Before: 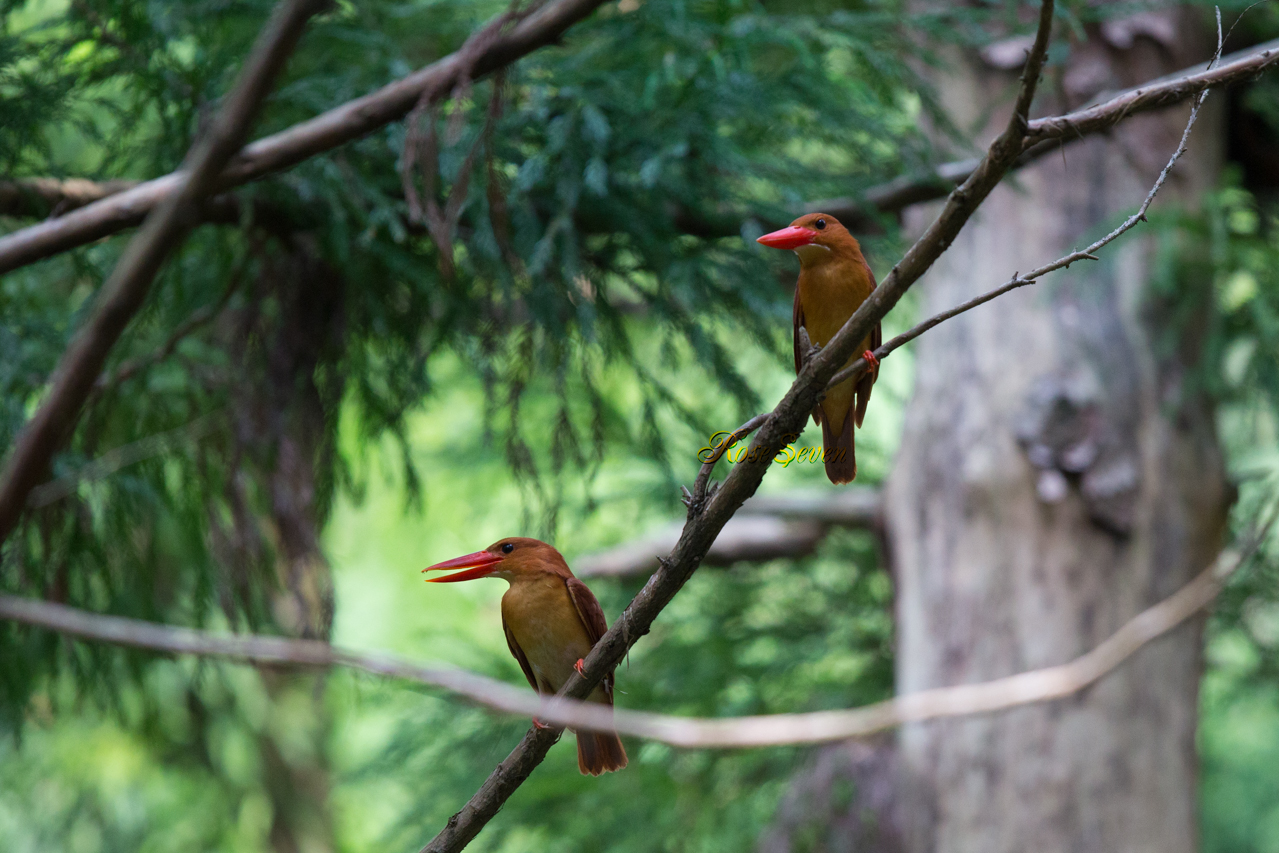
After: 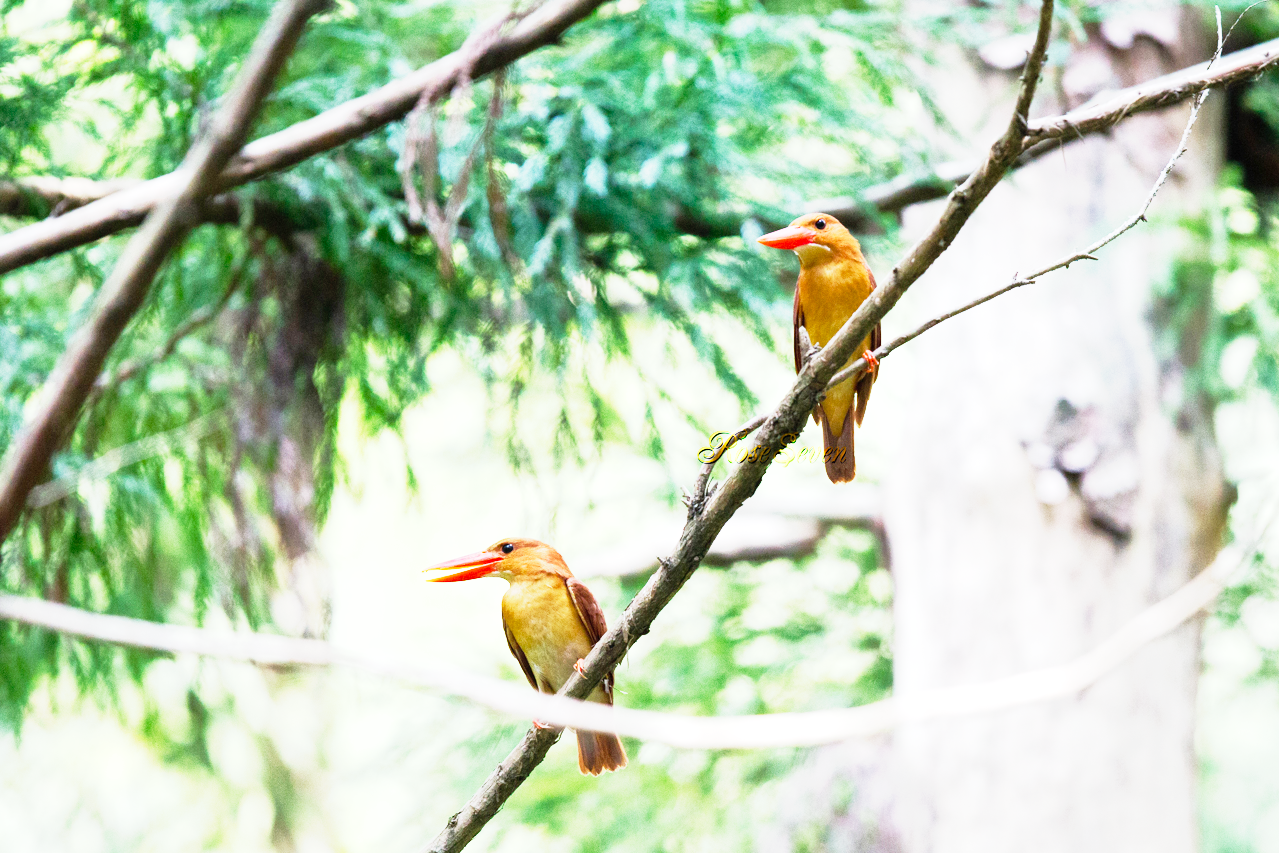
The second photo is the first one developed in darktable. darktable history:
exposure: black level correction 0, exposure 1.925 EV, compensate exposure bias true, compensate highlight preservation false
shadows and highlights: shadows 25.11, white point adjustment -2.87, highlights -30.01
base curve: curves: ch0 [(0, 0) (0.012, 0.01) (0.073, 0.168) (0.31, 0.711) (0.645, 0.957) (1, 1)], preserve colors none
tone equalizer: -8 EV -0.389 EV, -7 EV -0.393 EV, -6 EV -0.332 EV, -5 EV -0.222 EV, -3 EV 0.212 EV, -2 EV 0.339 EV, -1 EV 0.411 EV, +0 EV 0.445 EV, edges refinement/feathering 500, mask exposure compensation -1.57 EV, preserve details no
